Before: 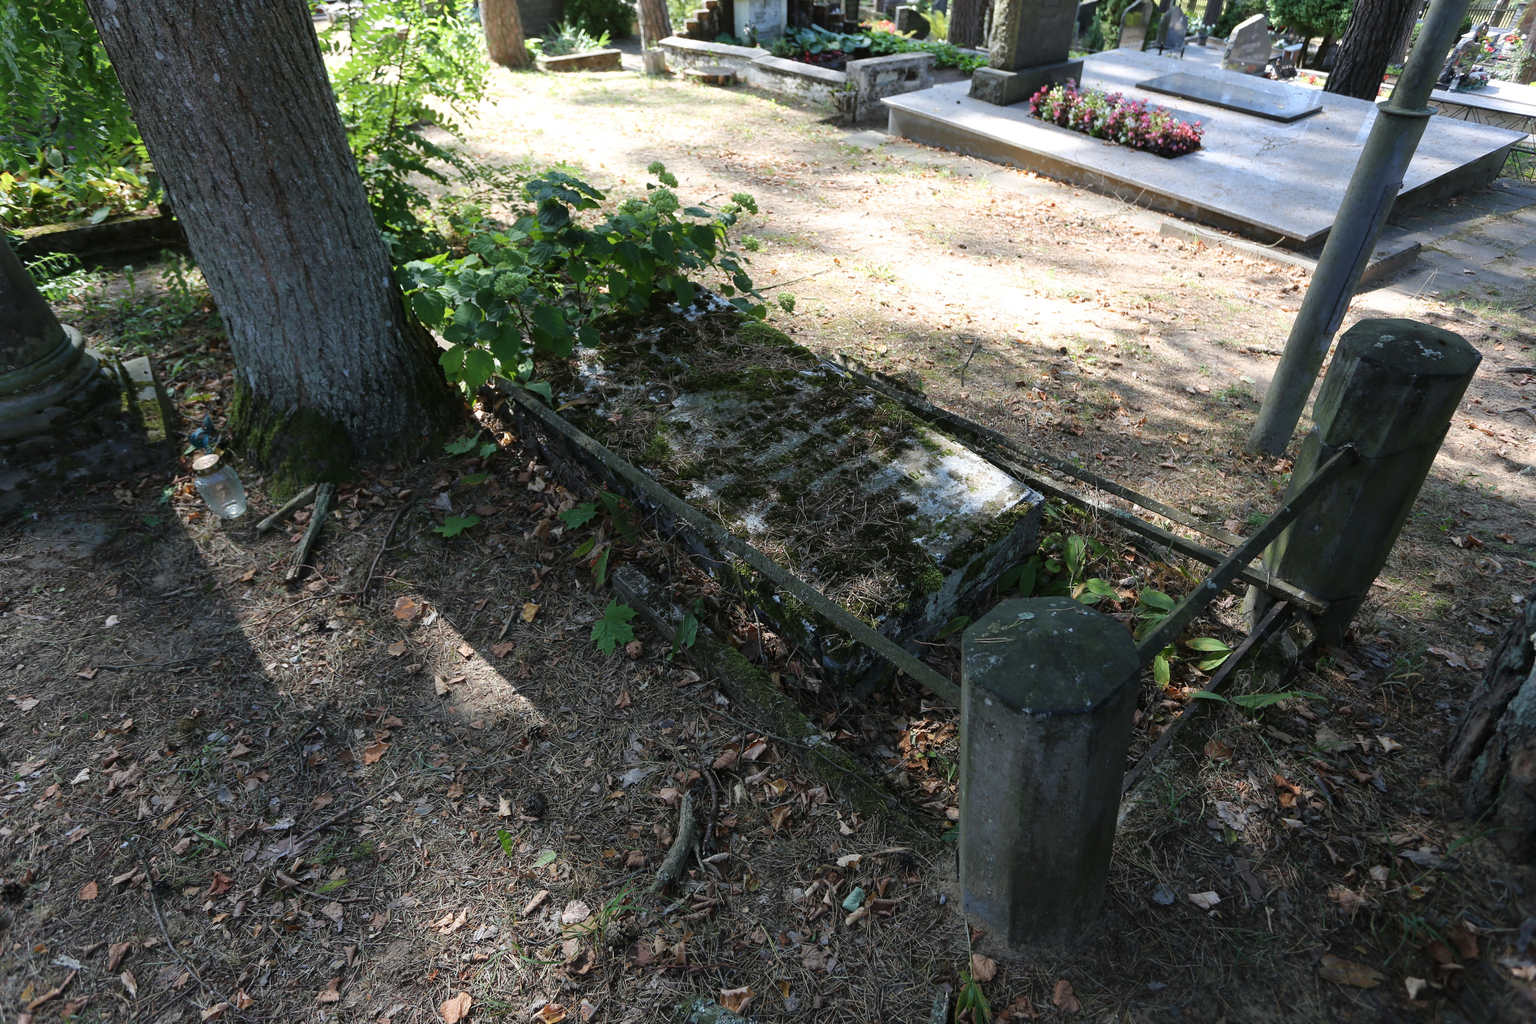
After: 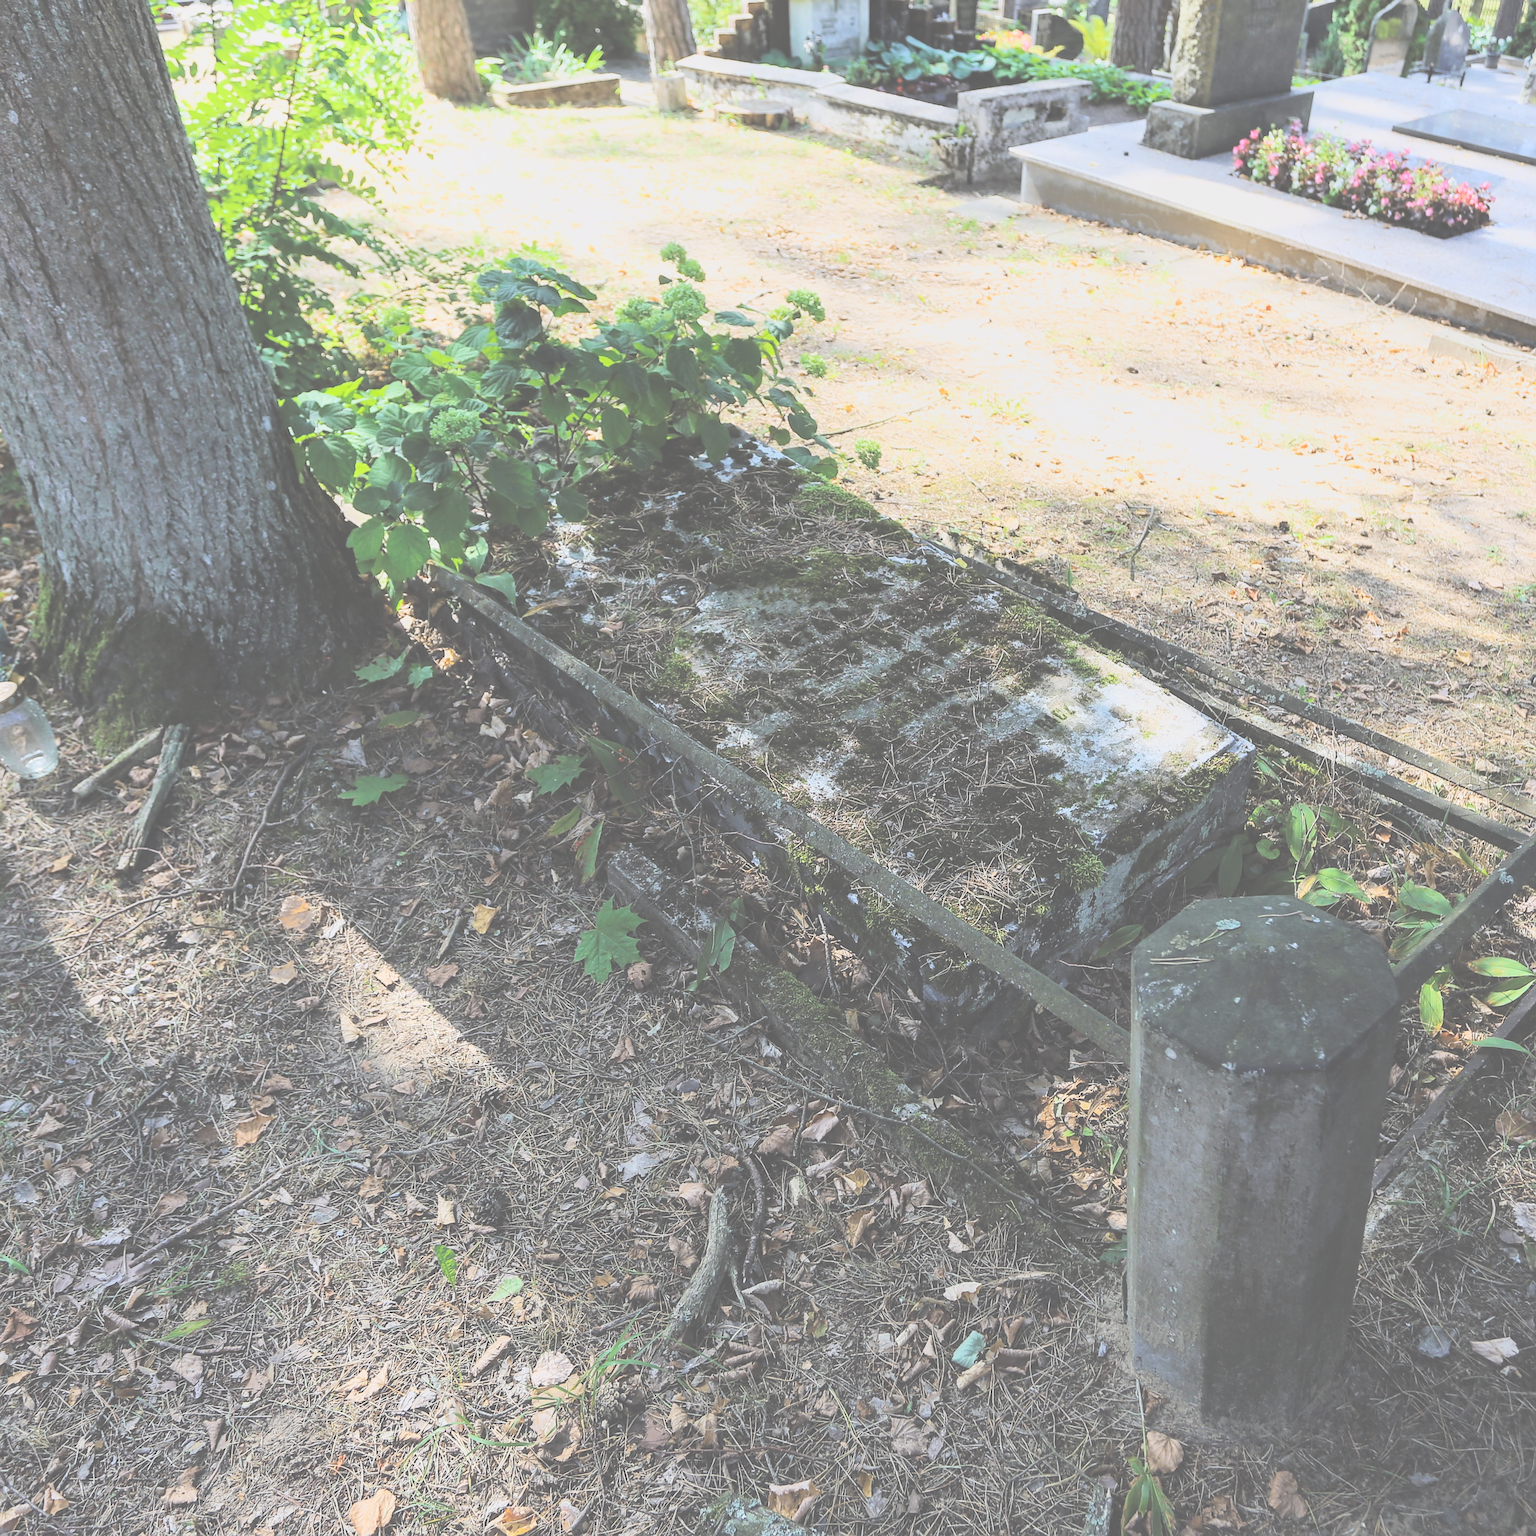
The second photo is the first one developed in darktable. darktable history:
sharpen: on, module defaults
crop and rotate: left 13.543%, right 19.792%
filmic rgb: black relative exposure -7.89 EV, white relative exposure 4.14 EV, threshold 3.01 EV, hardness 4.05, latitude 51.19%, contrast 1.007, shadows ↔ highlights balance 6.11%, enable highlight reconstruction true
exposure: black level correction -0.073, exposure 0.502 EV, compensate highlight preservation false
local contrast: on, module defaults
tone curve: curves: ch0 [(0, 0.021) (0.104, 0.093) (0.236, 0.234) (0.456, 0.566) (0.647, 0.78) (0.864, 0.9) (1, 0.932)]; ch1 [(0, 0) (0.353, 0.344) (0.43, 0.401) (0.479, 0.476) (0.502, 0.504) (0.544, 0.534) (0.566, 0.566) (0.612, 0.621) (0.657, 0.679) (1, 1)]; ch2 [(0, 0) (0.34, 0.314) (0.434, 0.43) (0.5, 0.498) (0.528, 0.536) (0.56, 0.576) (0.595, 0.638) (0.644, 0.729) (1, 1)], color space Lab, independent channels, preserve colors none
